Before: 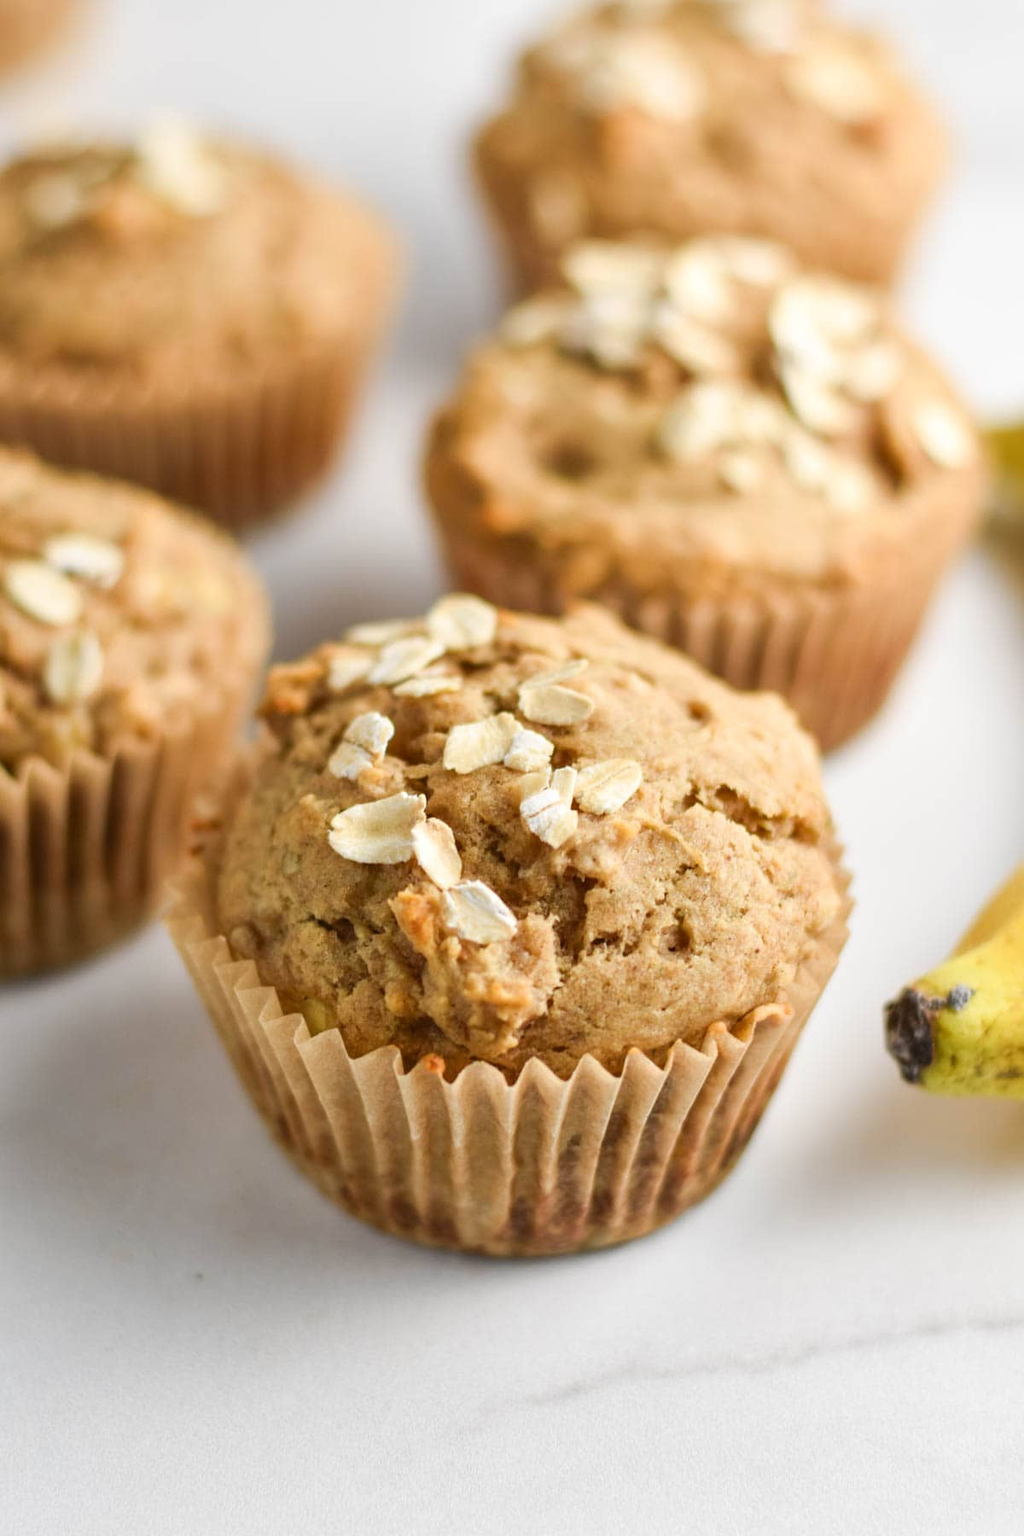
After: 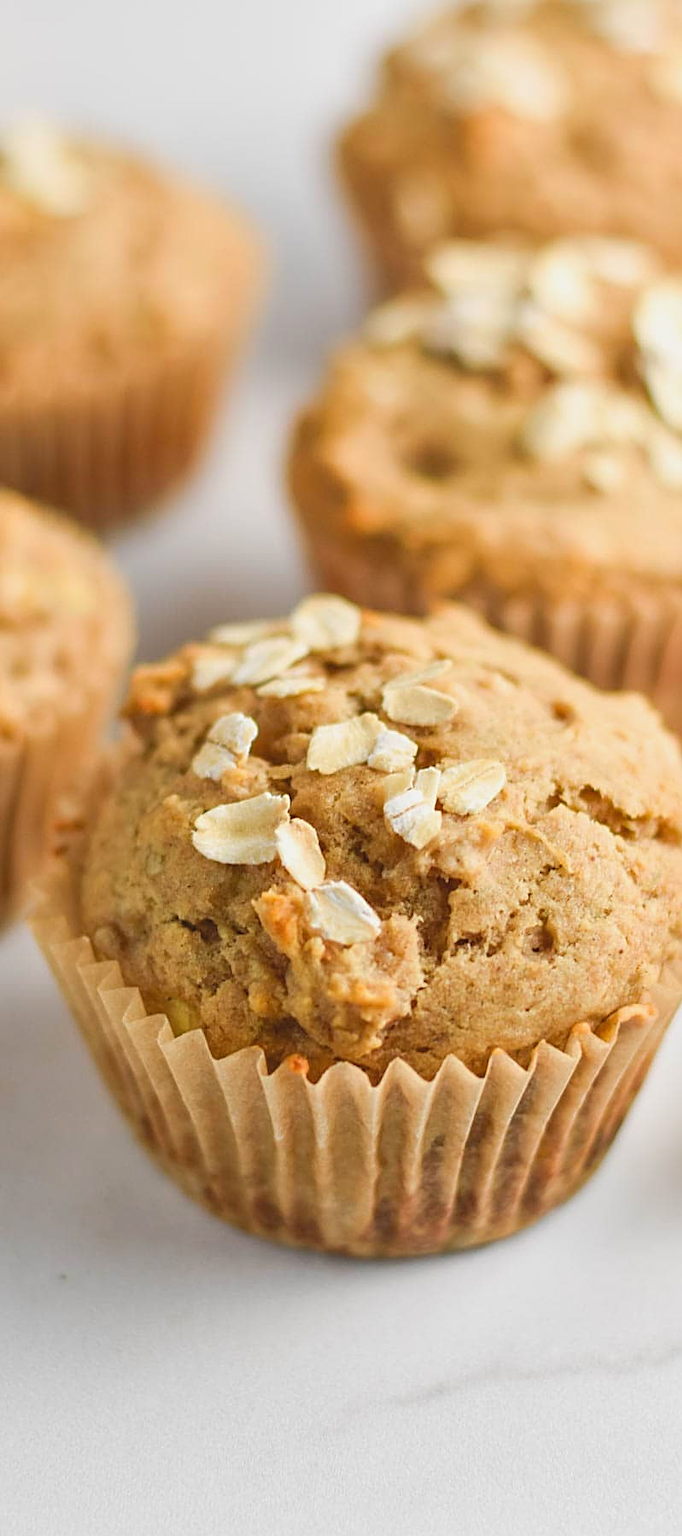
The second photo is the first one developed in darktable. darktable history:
contrast brightness saturation: contrast -0.1, brightness 0.05, saturation 0.08
sharpen: on, module defaults
crop and rotate: left 13.342%, right 19.991%
